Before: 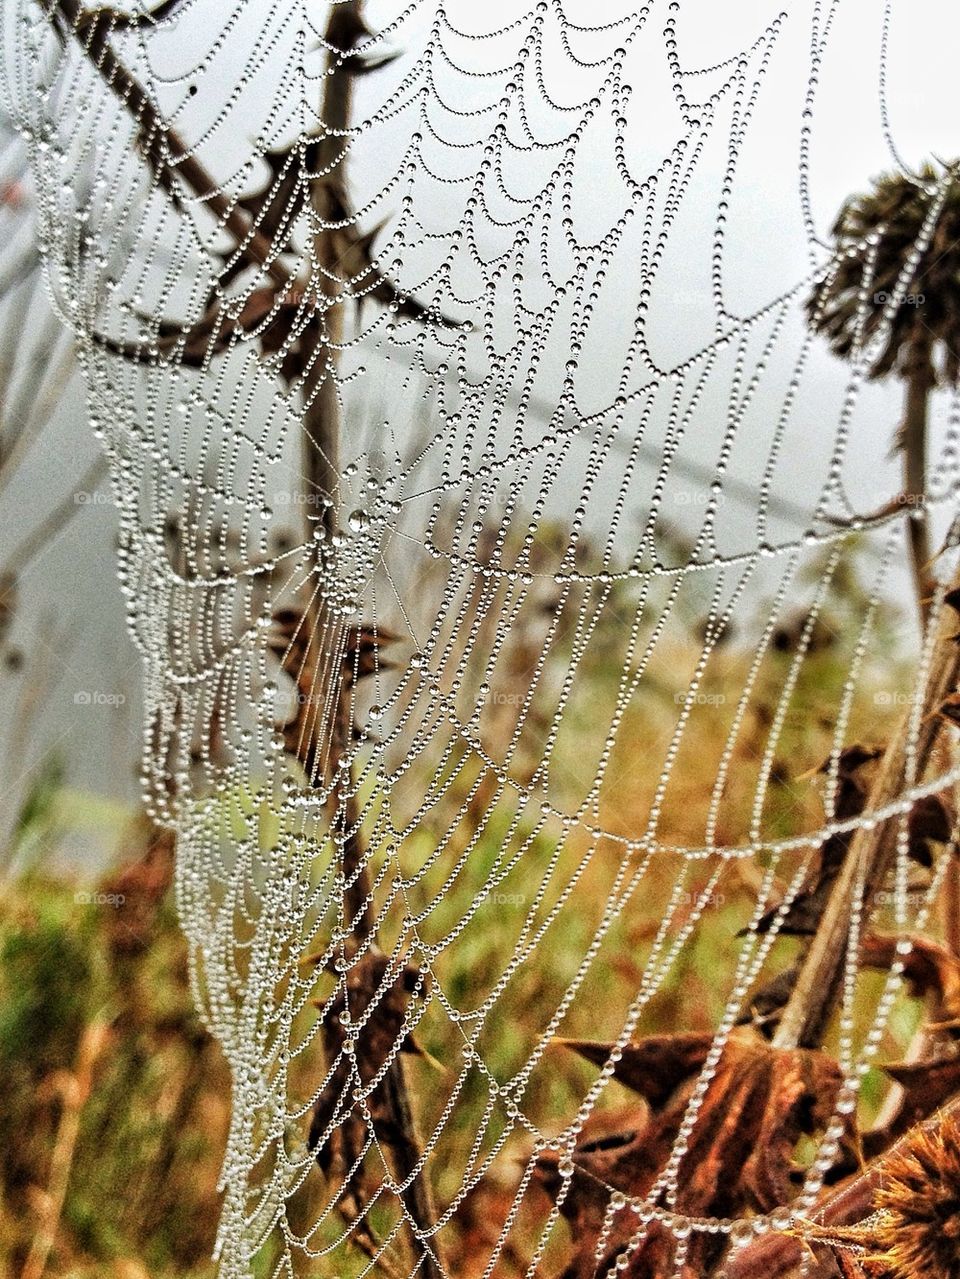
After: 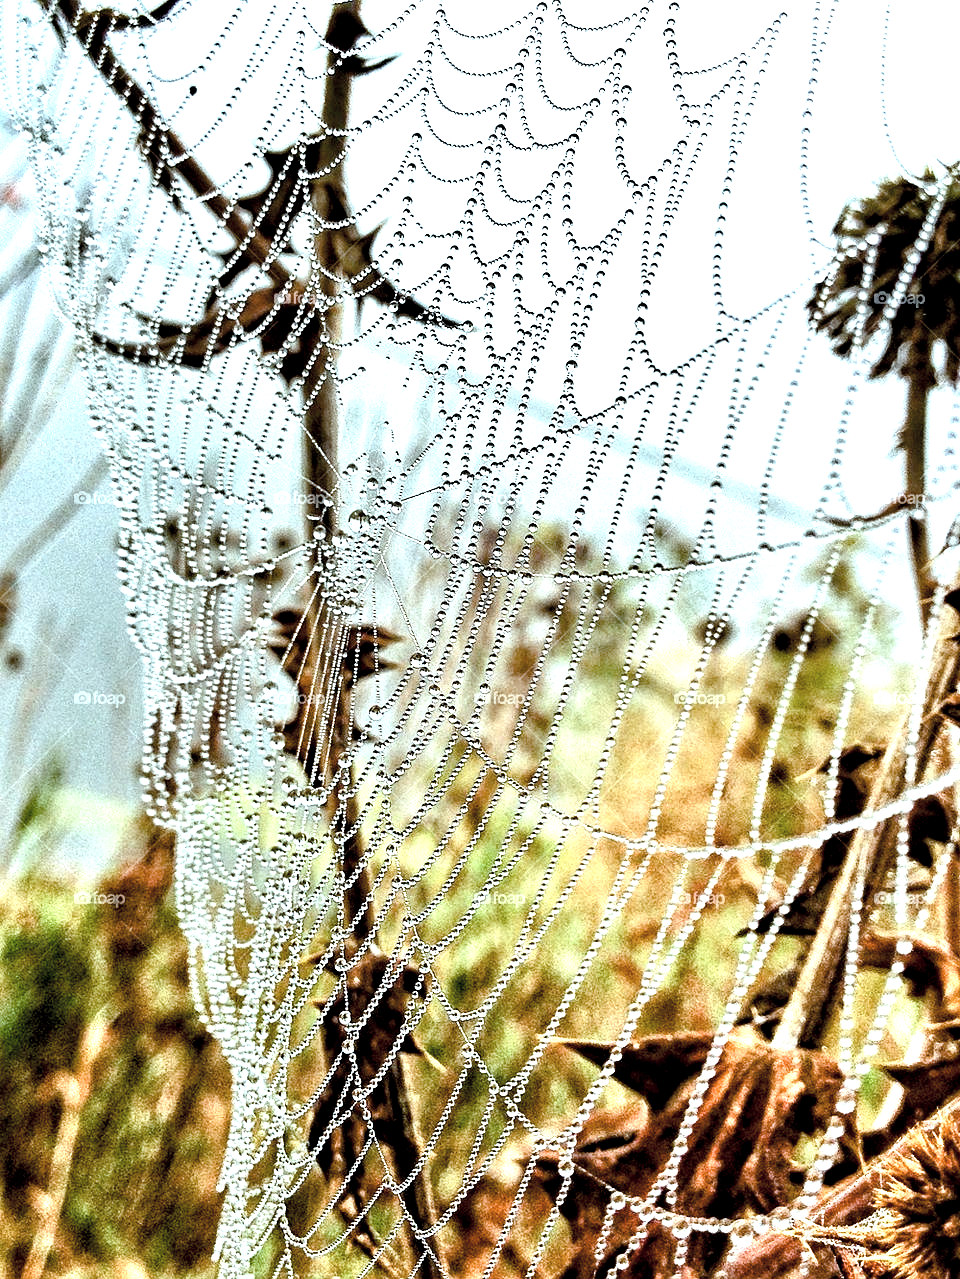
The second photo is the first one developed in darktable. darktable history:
exposure: black level correction 0.01, exposure 1 EV, compensate exposure bias true, compensate highlight preservation false
sharpen: amount 0.207
color correction: highlights a* -12.43, highlights b* -17.51, saturation 0.71
color balance rgb: linear chroma grading › global chroma 8.953%, perceptual saturation grading › global saturation 20%, perceptual saturation grading › highlights -25.774%, perceptual saturation grading › shadows 25.632%, perceptual brilliance grading › highlights 10.119%, perceptual brilliance grading › mid-tones 4.603%, global vibrance 1.102%, saturation formula JzAzBz (2021)
